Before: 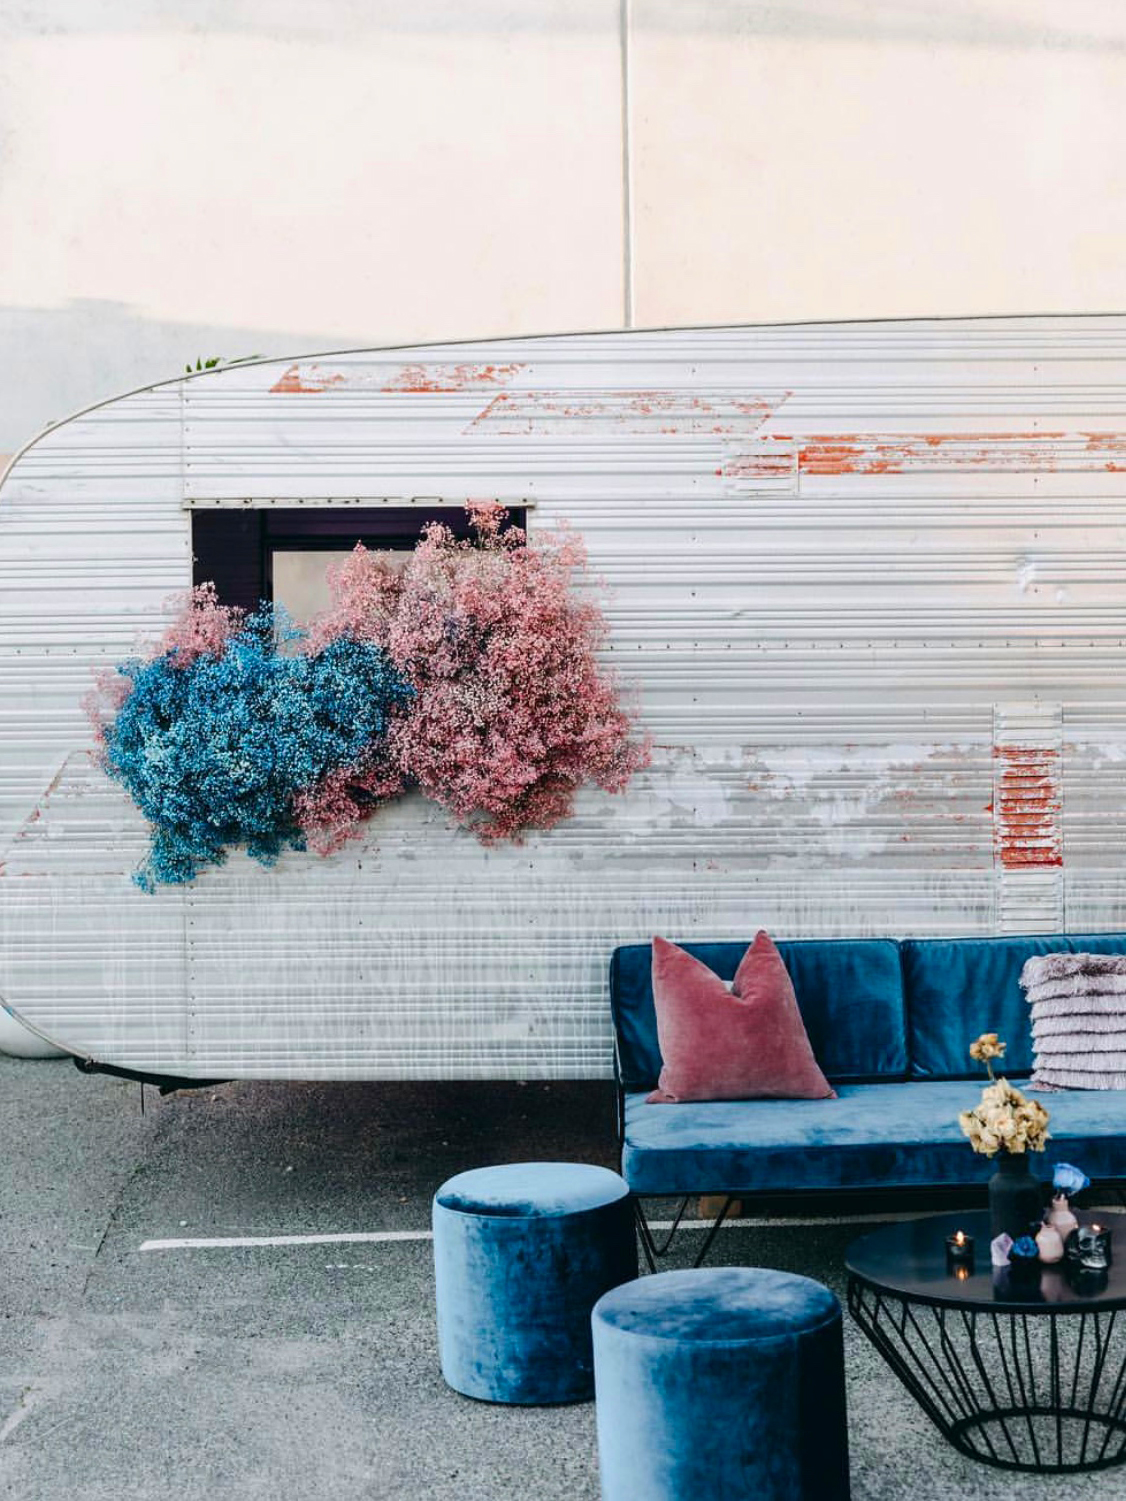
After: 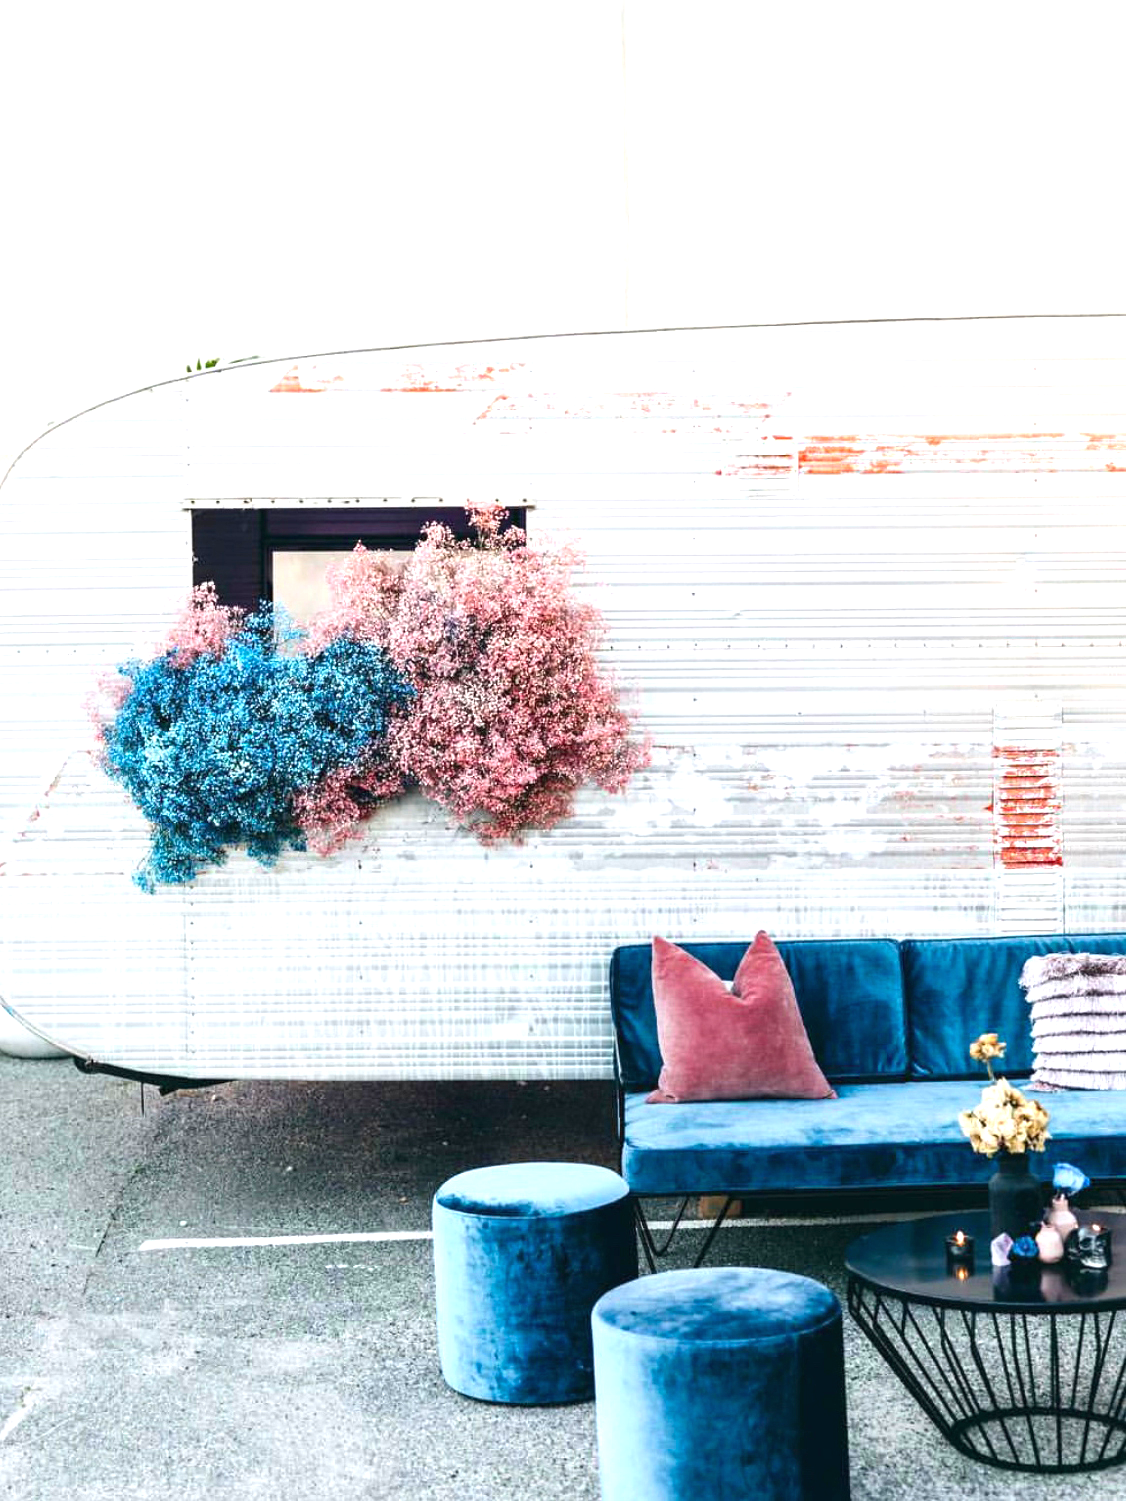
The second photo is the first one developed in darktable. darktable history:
exposure: black level correction 0, exposure 1.009 EV, compensate highlight preservation false
